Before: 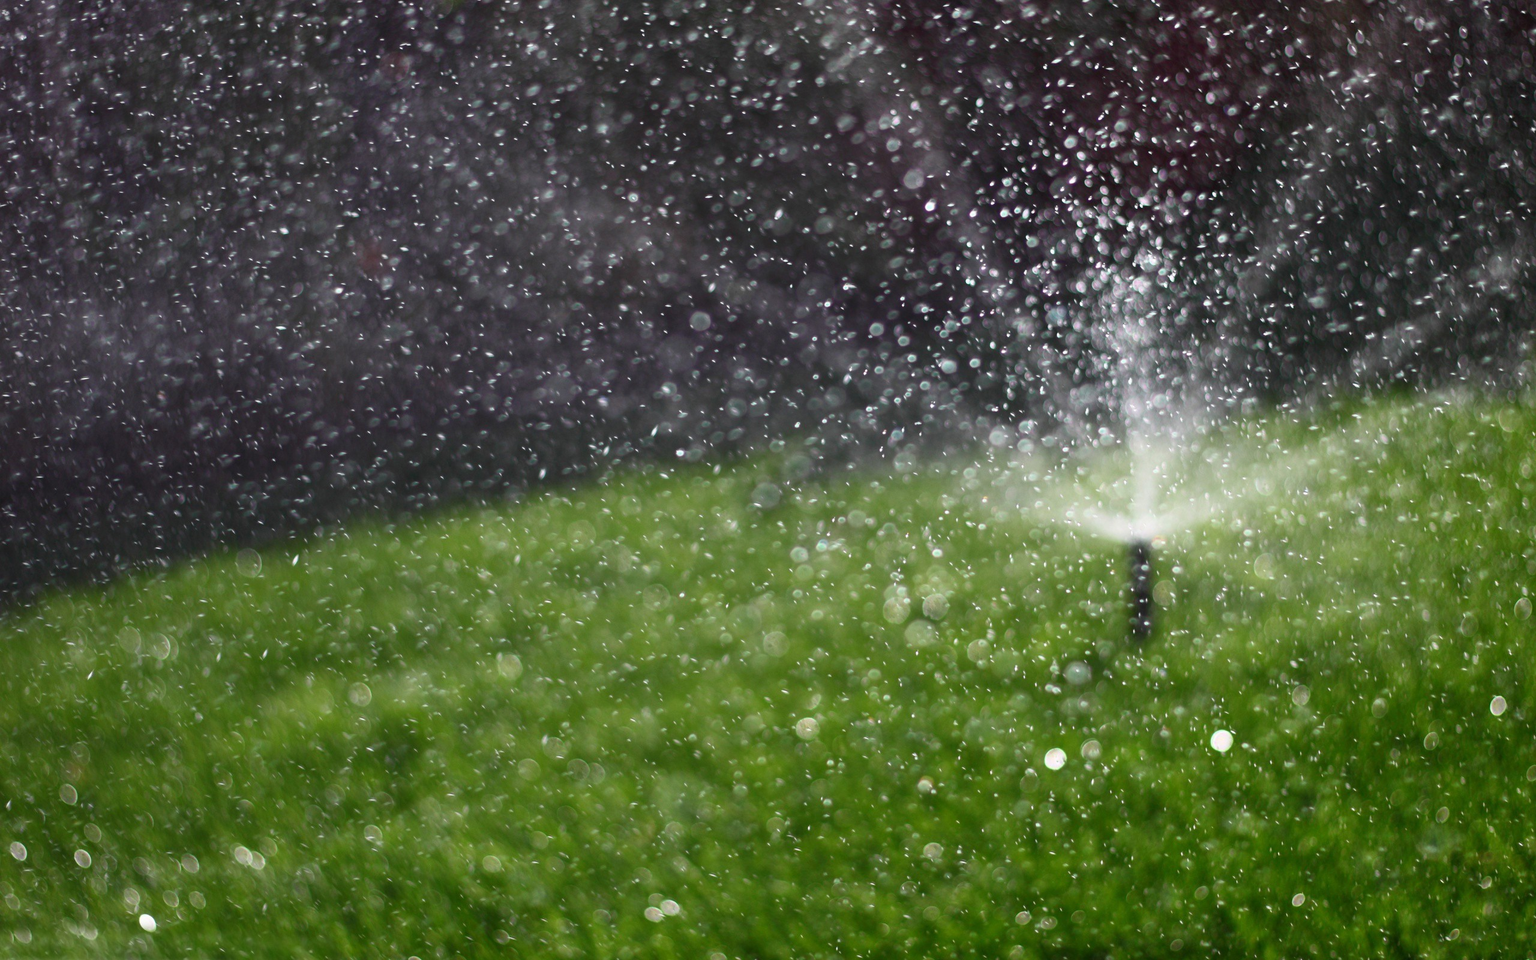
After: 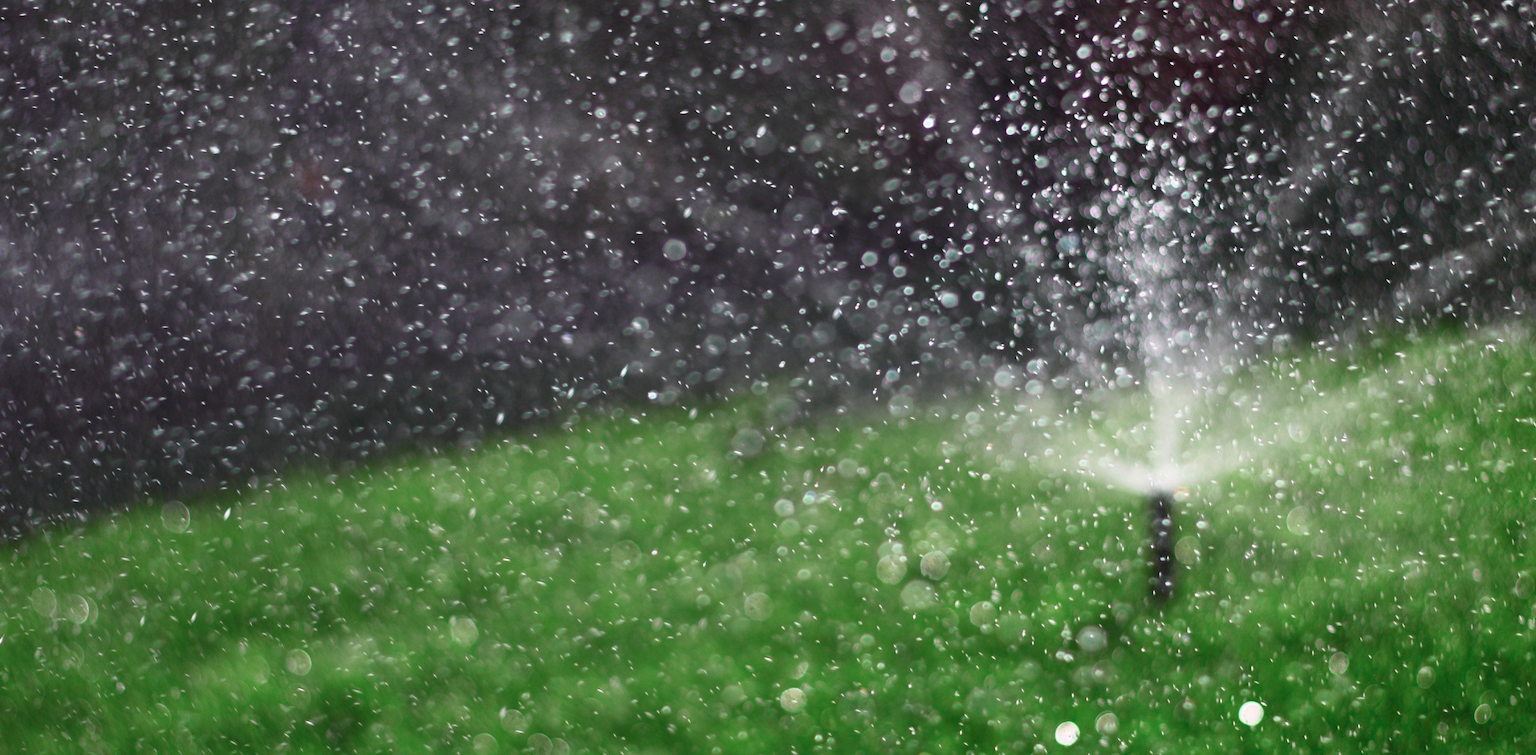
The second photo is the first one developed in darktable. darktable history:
shadows and highlights: shadows 32.32, highlights -32.91, soften with gaussian
crop: left 5.863%, top 9.954%, right 3.638%, bottom 18.84%
color zones: curves: ch2 [(0, 0.5) (0.143, 0.517) (0.286, 0.571) (0.429, 0.522) (0.571, 0.5) (0.714, 0.5) (0.857, 0.5) (1, 0.5)]
